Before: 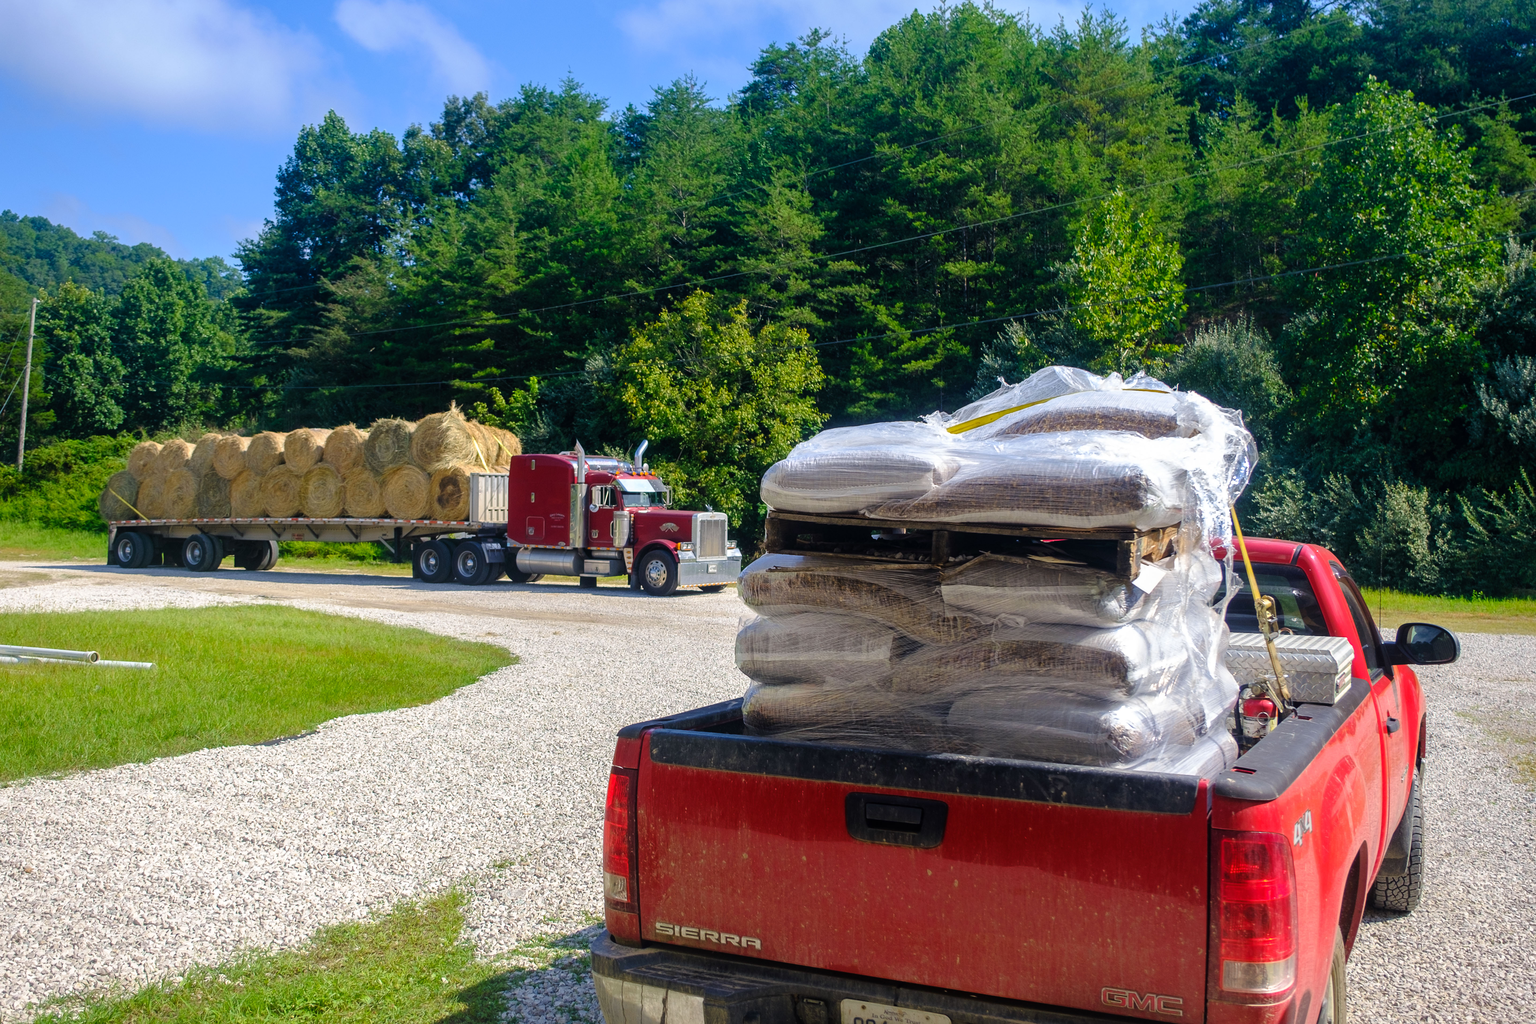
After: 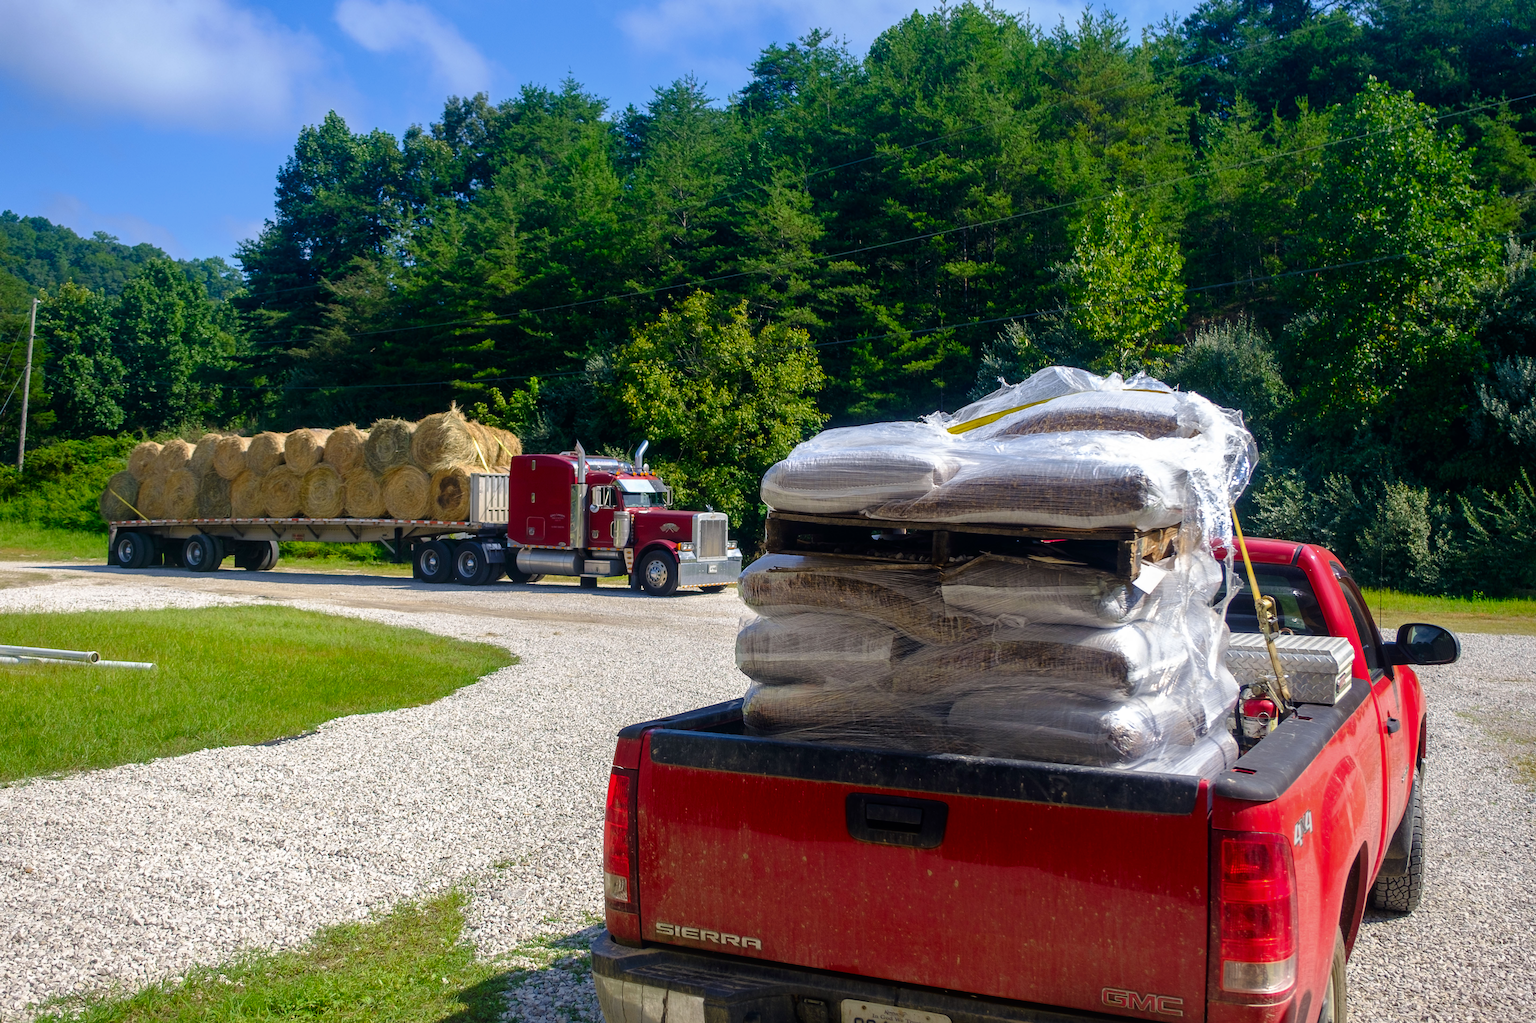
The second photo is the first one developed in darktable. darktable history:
contrast brightness saturation: brightness -0.093
